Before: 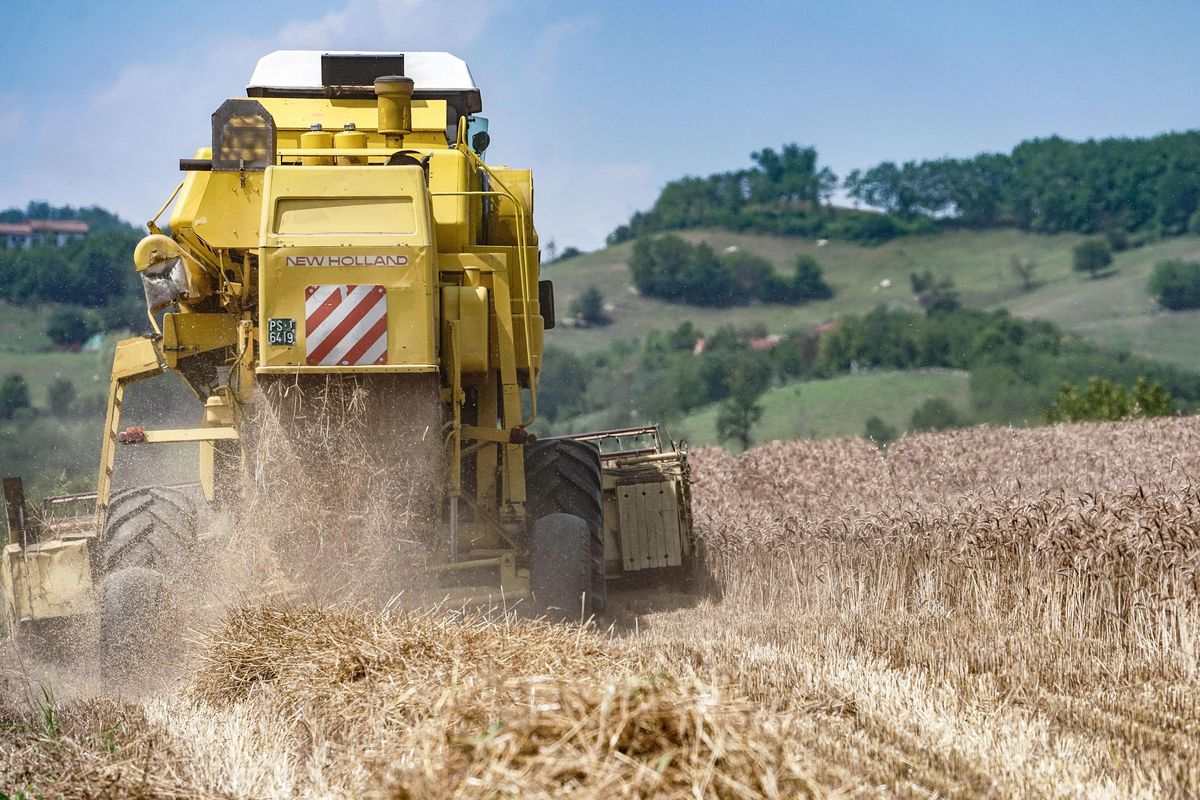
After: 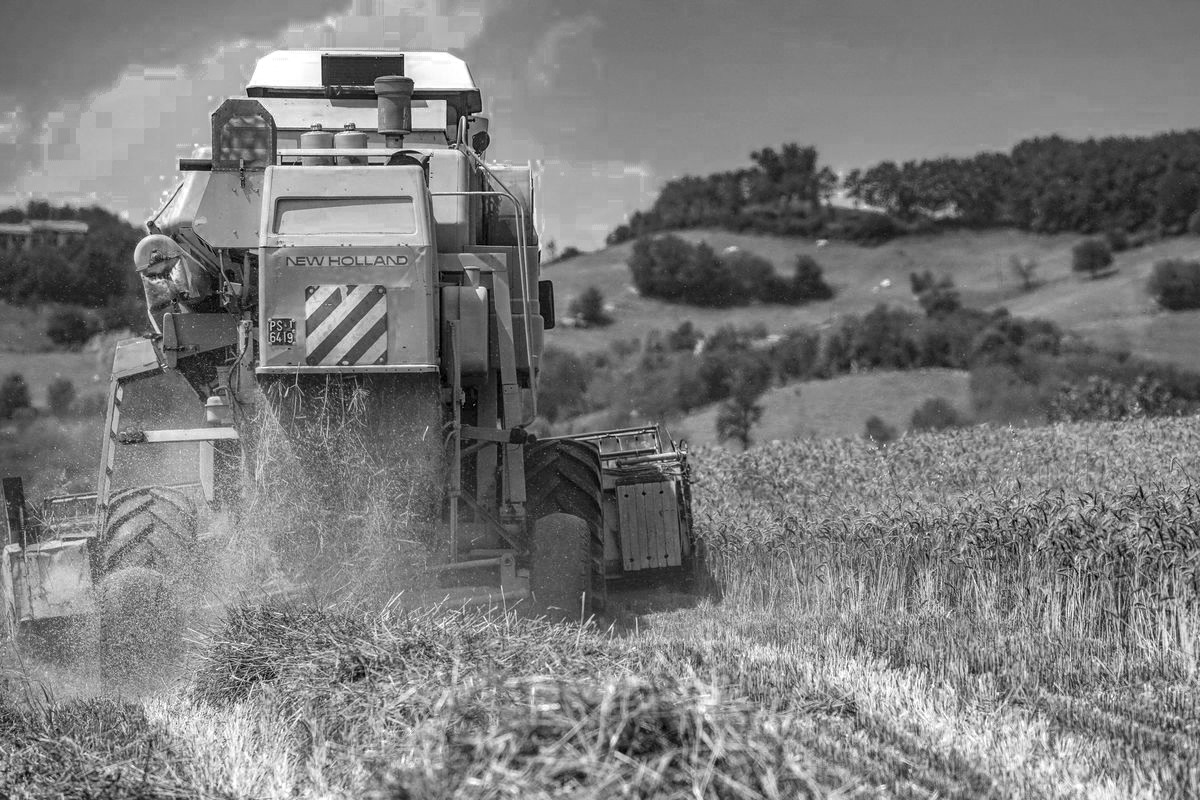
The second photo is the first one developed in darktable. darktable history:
color zones: curves: ch0 [(0.002, 0.589) (0.107, 0.484) (0.146, 0.249) (0.217, 0.352) (0.309, 0.525) (0.39, 0.404) (0.455, 0.169) (0.597, 0.055) (0.724, 0.212) (0.775, 0.691) (0.869, 0.571) (1, 0.587)]; ch1 [(0, 0) (0.143, 0) (0.286, 0) (0.429, 0) (0.571, 0) (0.714, 0) (0.857, 0)]
local contrast: on, module defaults
